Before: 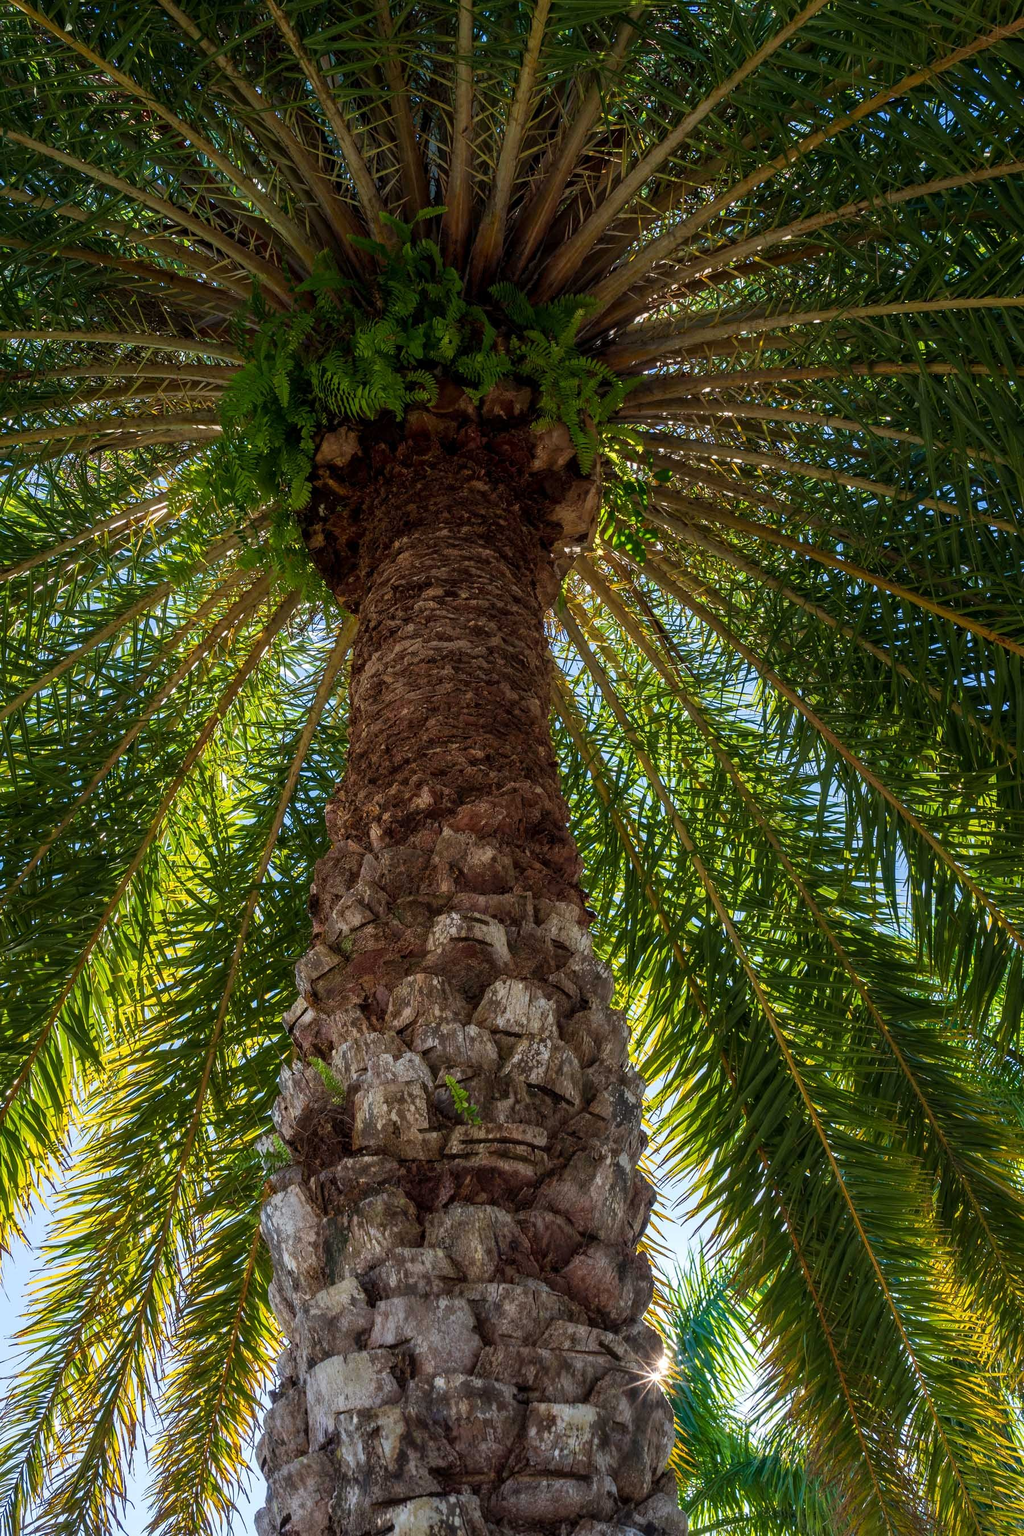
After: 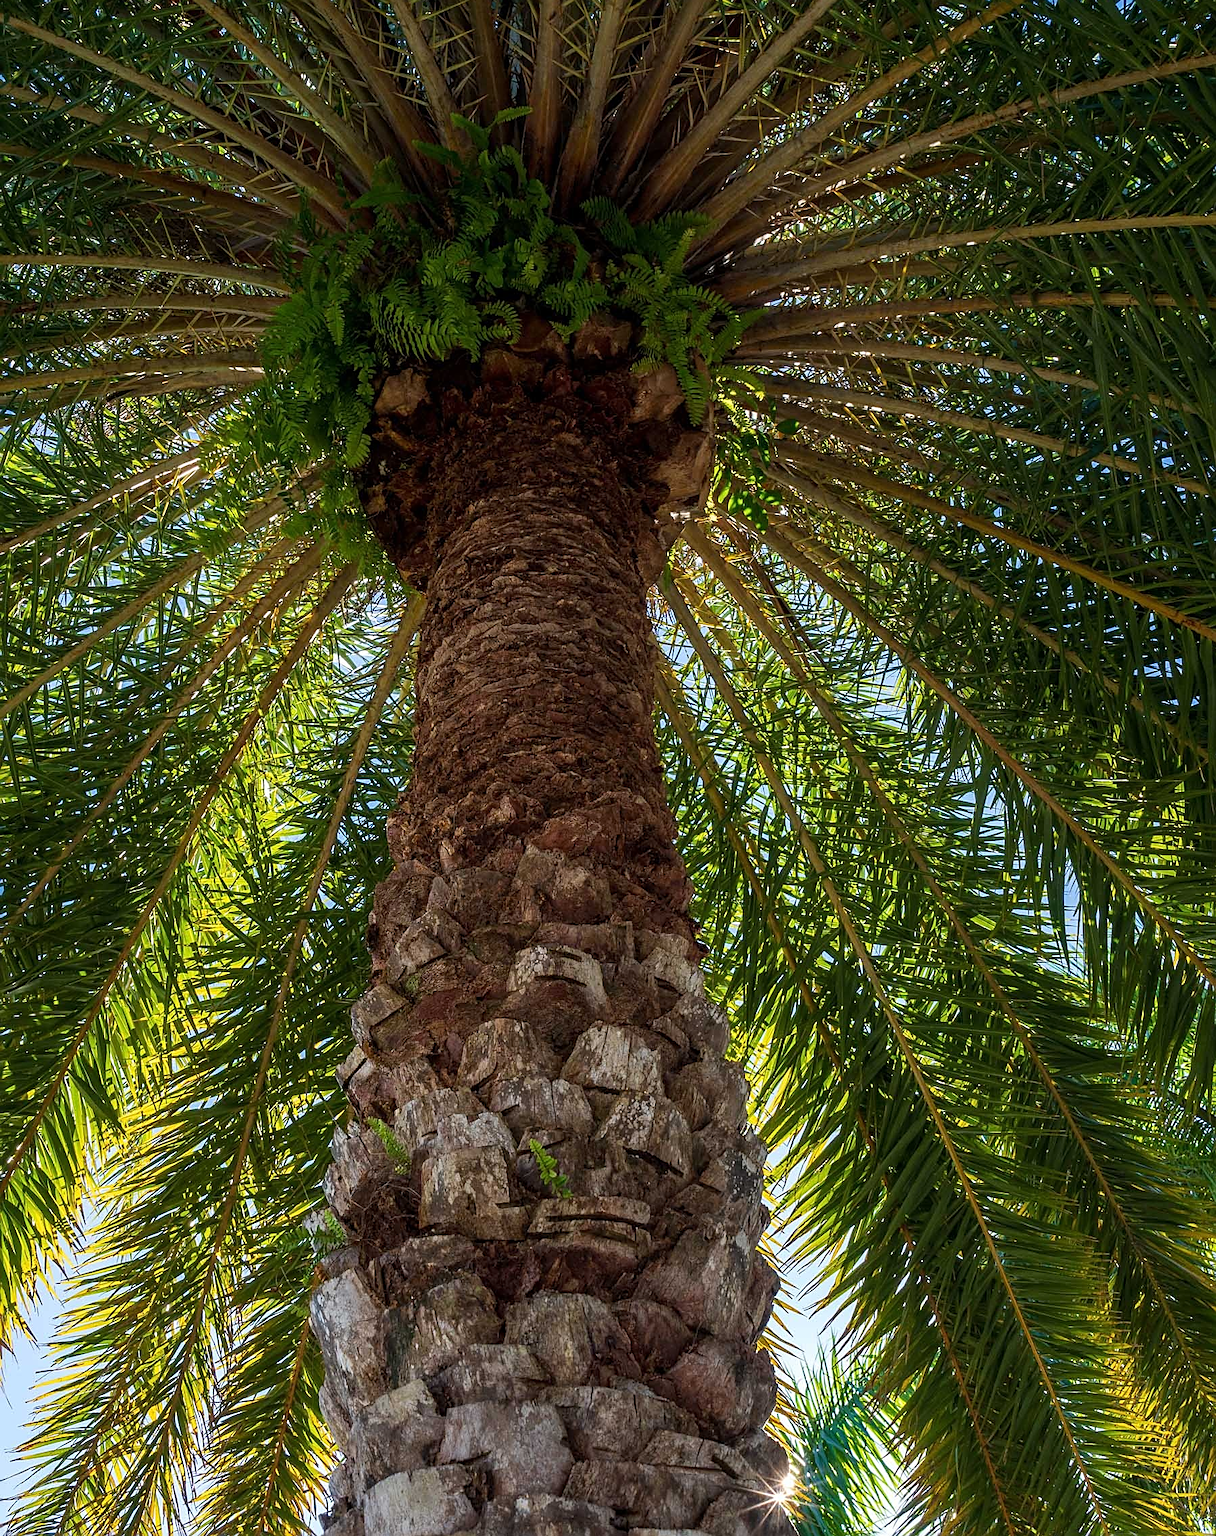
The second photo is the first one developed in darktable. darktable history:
sharpen: on, module defaults
crop: top 7.625%, bottom 8.027%
